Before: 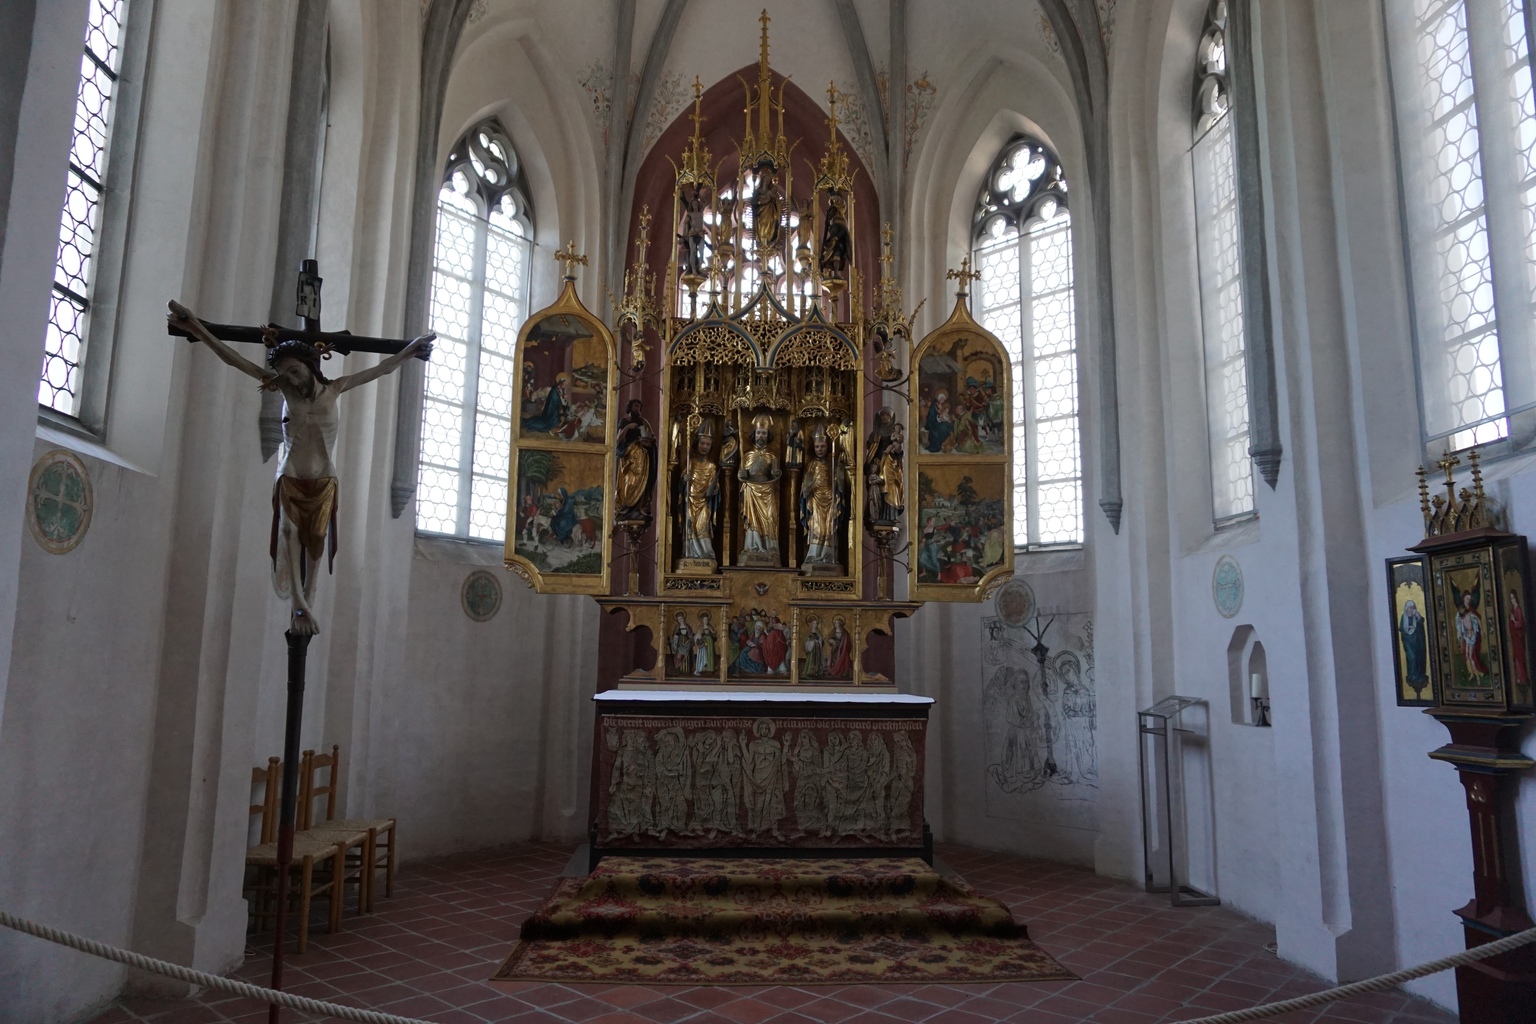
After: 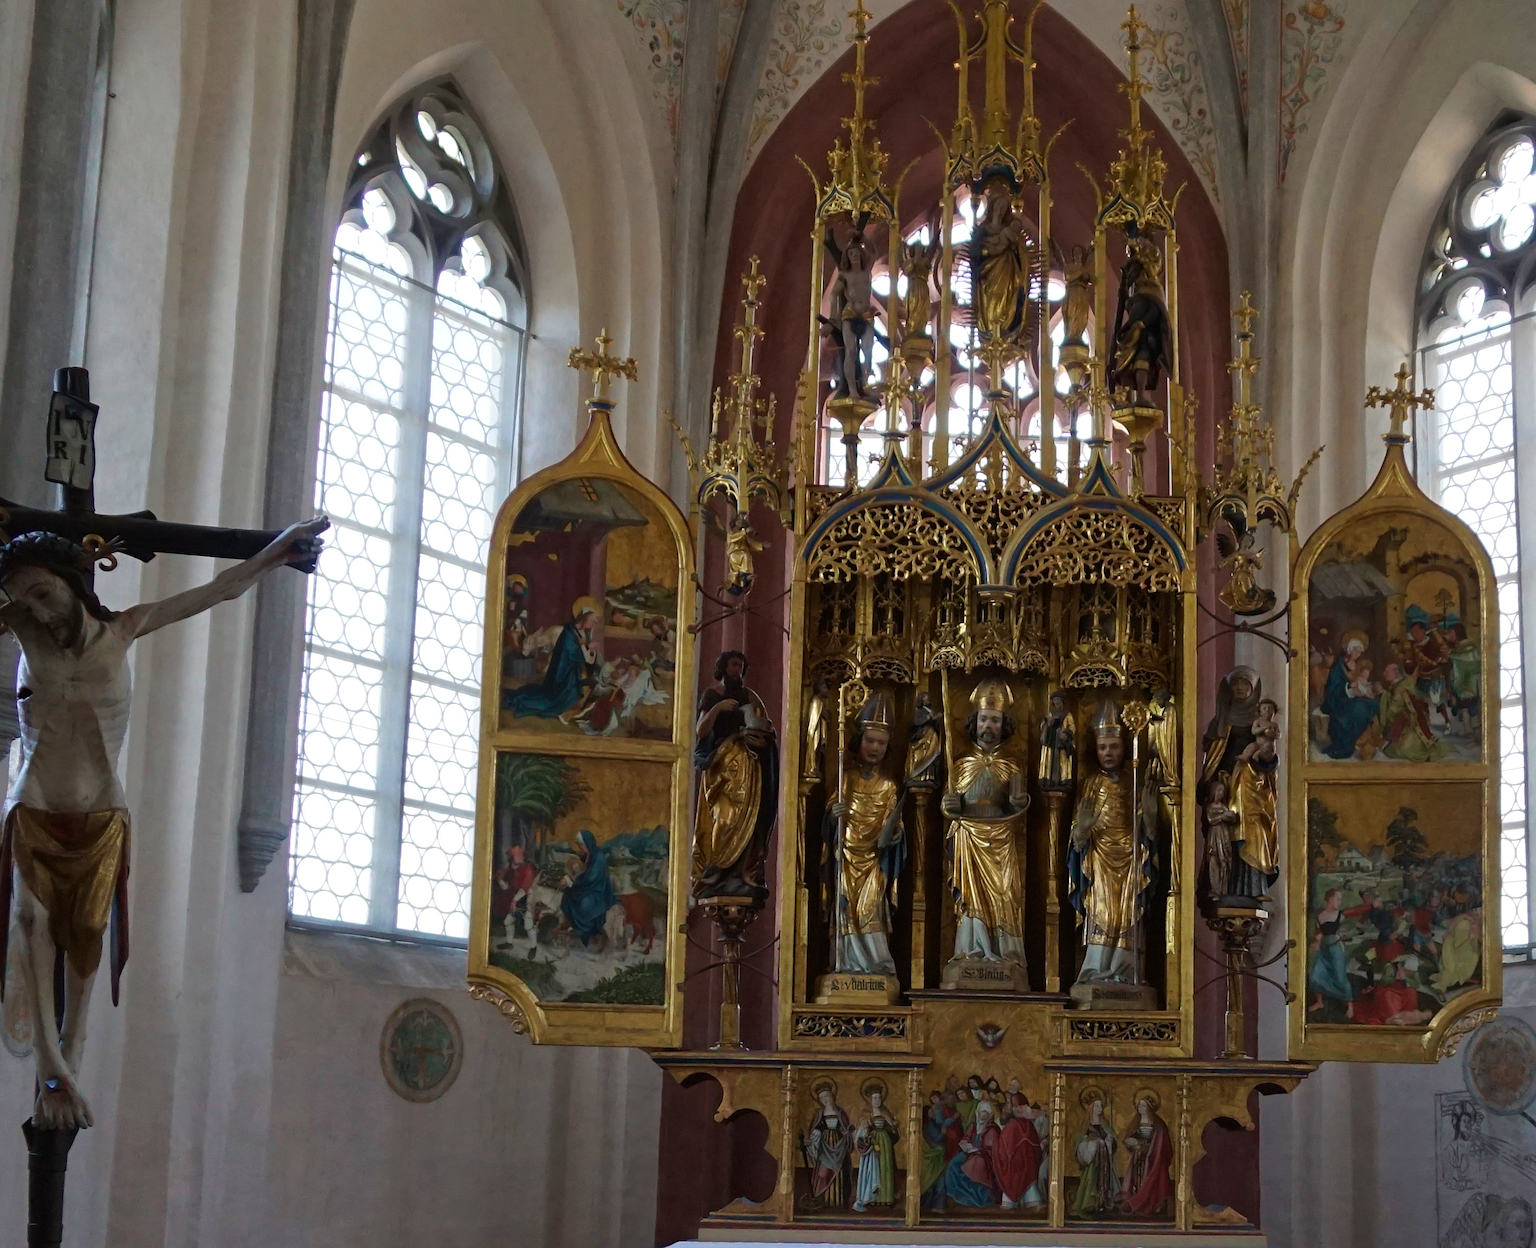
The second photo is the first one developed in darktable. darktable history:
crop: left 17.835%, top 7.675%, right 32.881%, bottom 32.213%
color balance rgb: linear chroma grading › shadows 19.44%, linear chroma grading › highlights 3.42%, linear chroma grading › mid-tones 10.16%
velvia: on, module defaults
sharpen: radius 1.864, amount 0.398, threshold 1.271
tone equalizer: on, module defaults
